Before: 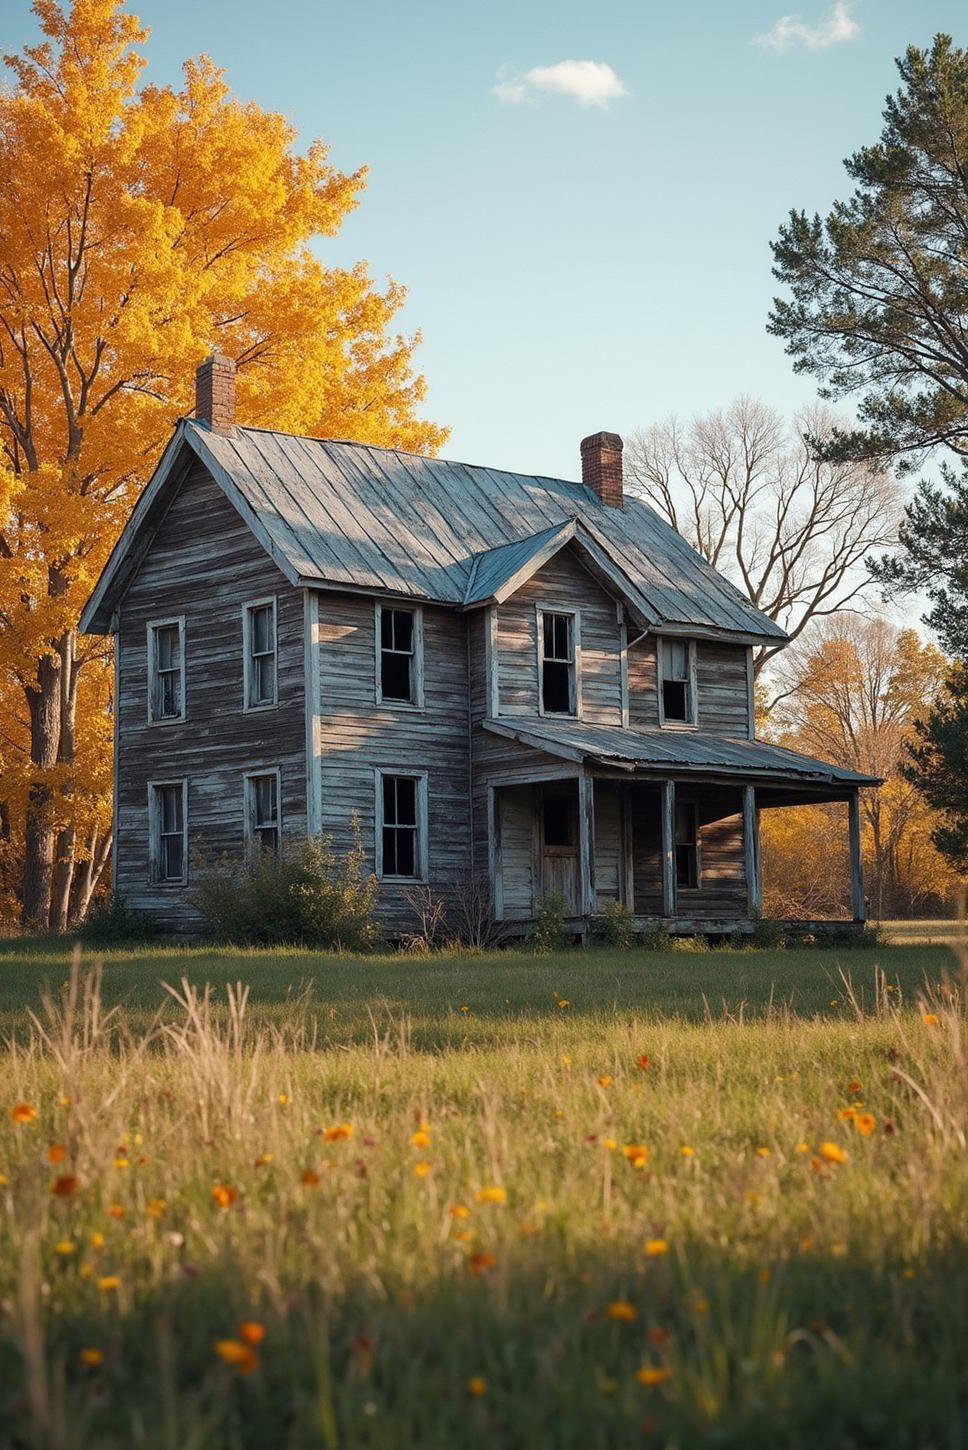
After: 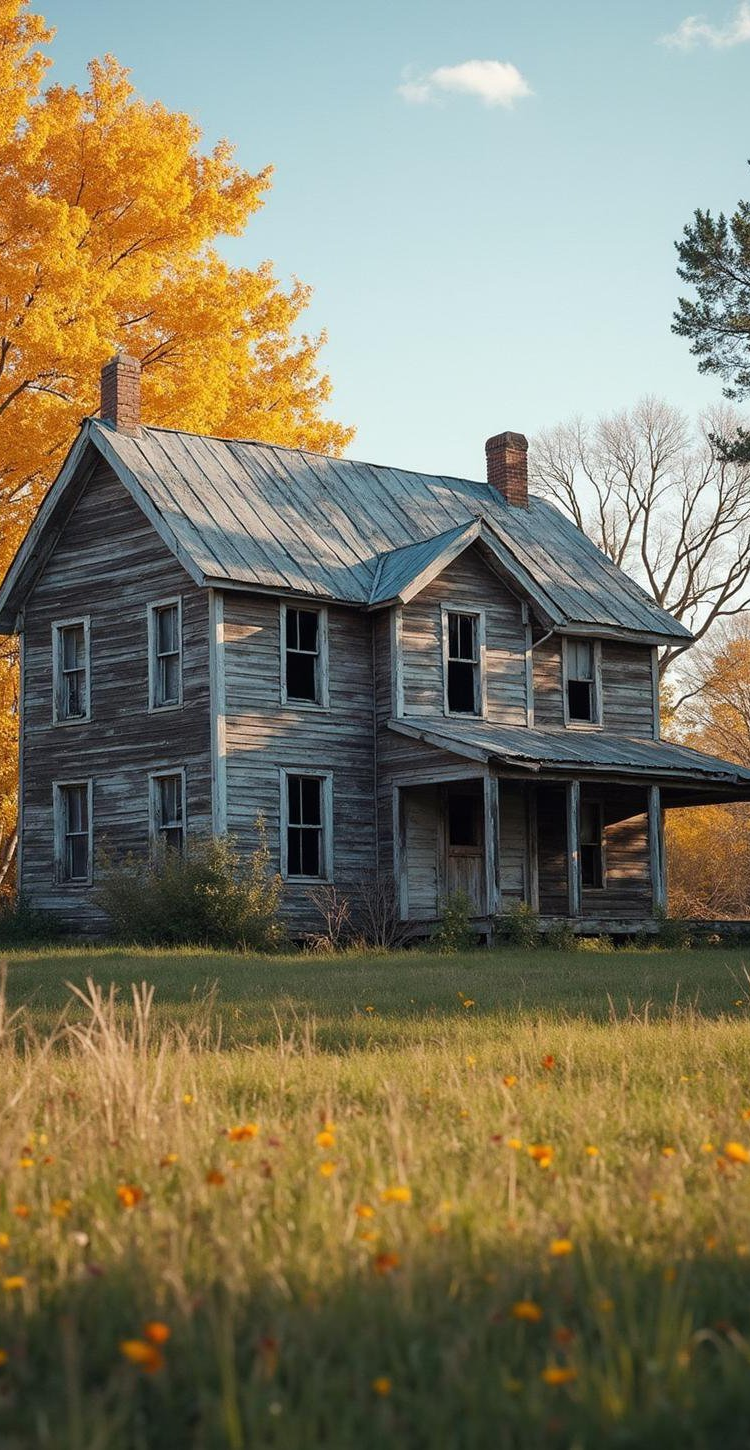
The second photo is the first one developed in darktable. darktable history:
crop: left 9.894%, right 12.535%
